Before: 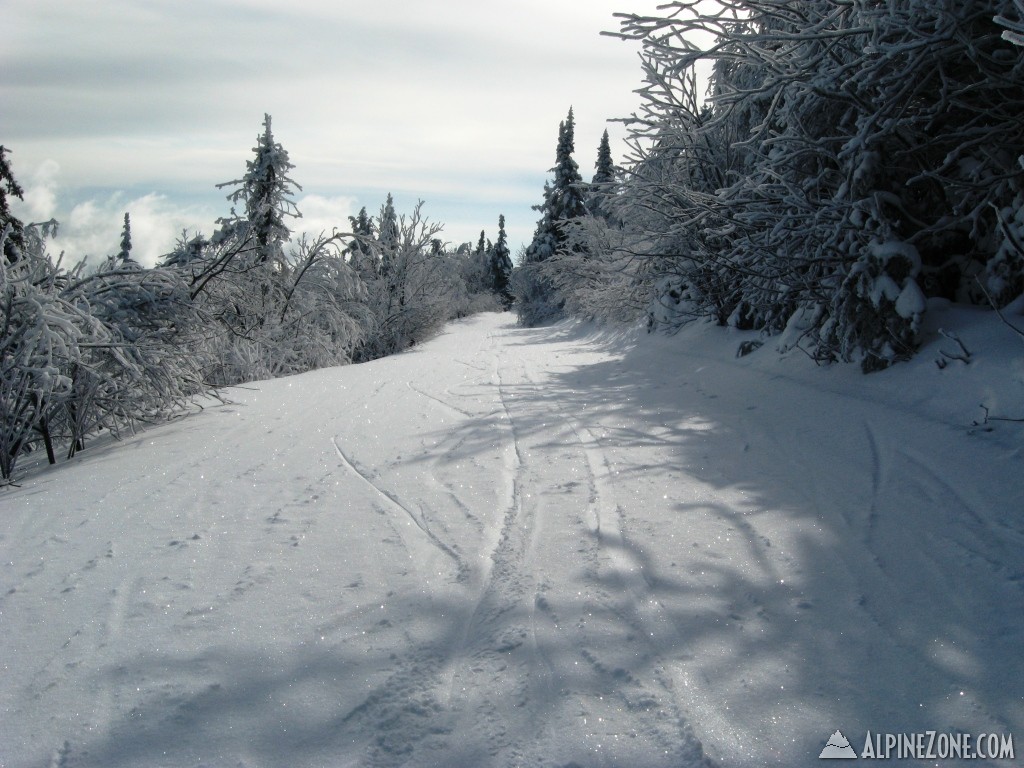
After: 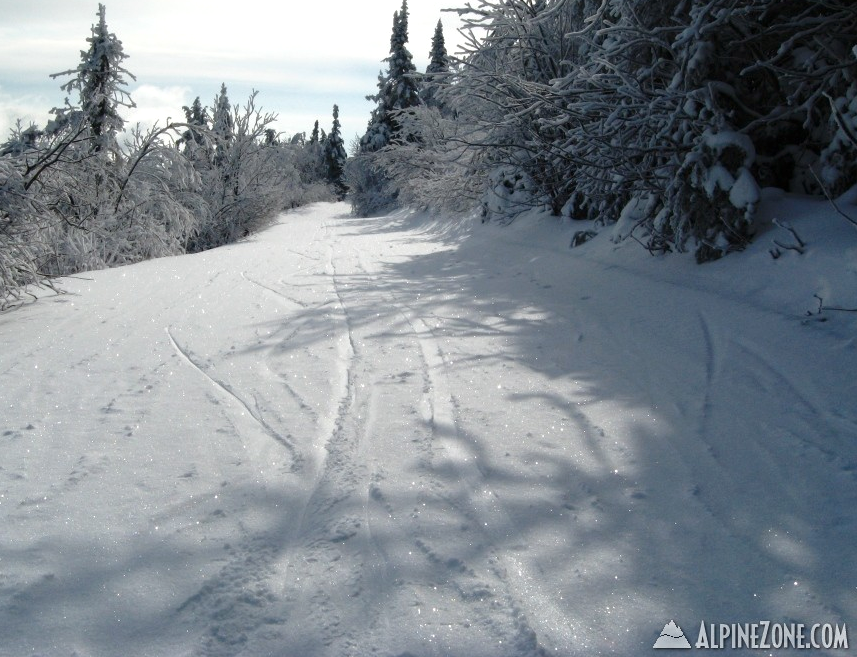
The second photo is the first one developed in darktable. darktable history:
exposure: exposure 0.253 EV, compensate highlight preservation false
color balance rgb: shadows lift › chroma 1.048%, shadows lift › hue 29.02°, perceptual saturation grading › global saturation 0.707%, perceptual saturation grading › highlights -19.921%, perceptual saturation grading › shadows 19.496%
crop: left 16.263%, top 14.327%
levels: mode automatic, levels [0, 0.43, 0.984]
